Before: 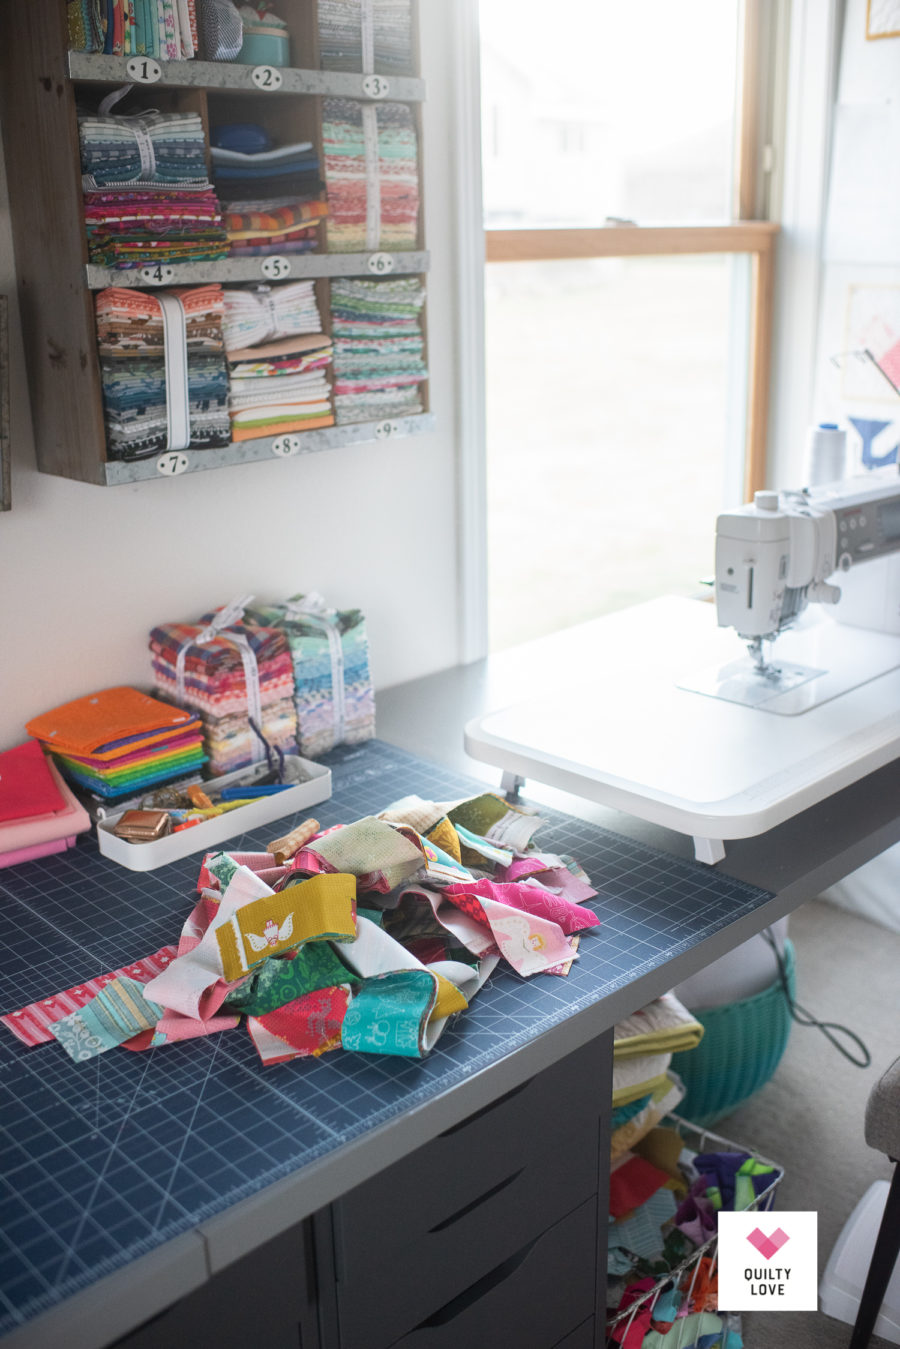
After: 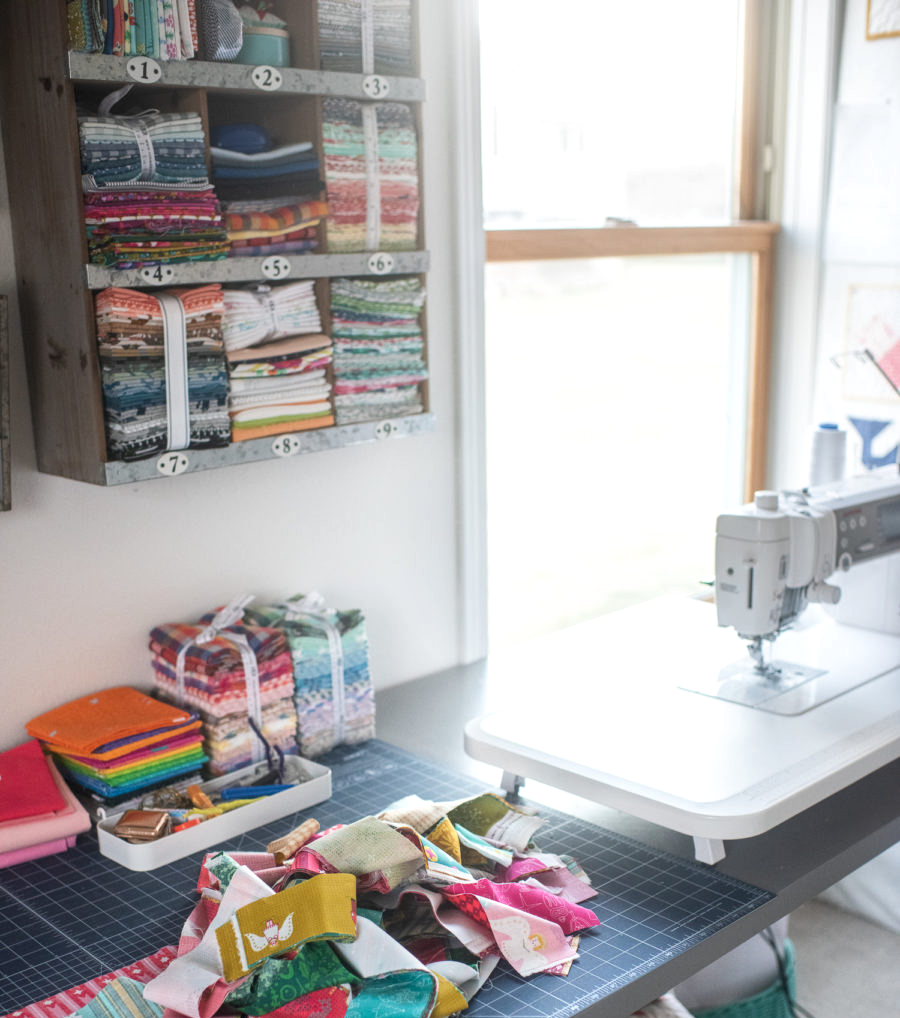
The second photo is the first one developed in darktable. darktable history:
levels: levels [0, 0.492, 0.984]
crop: bottom 24.536%
local contrast: on, module defaults
